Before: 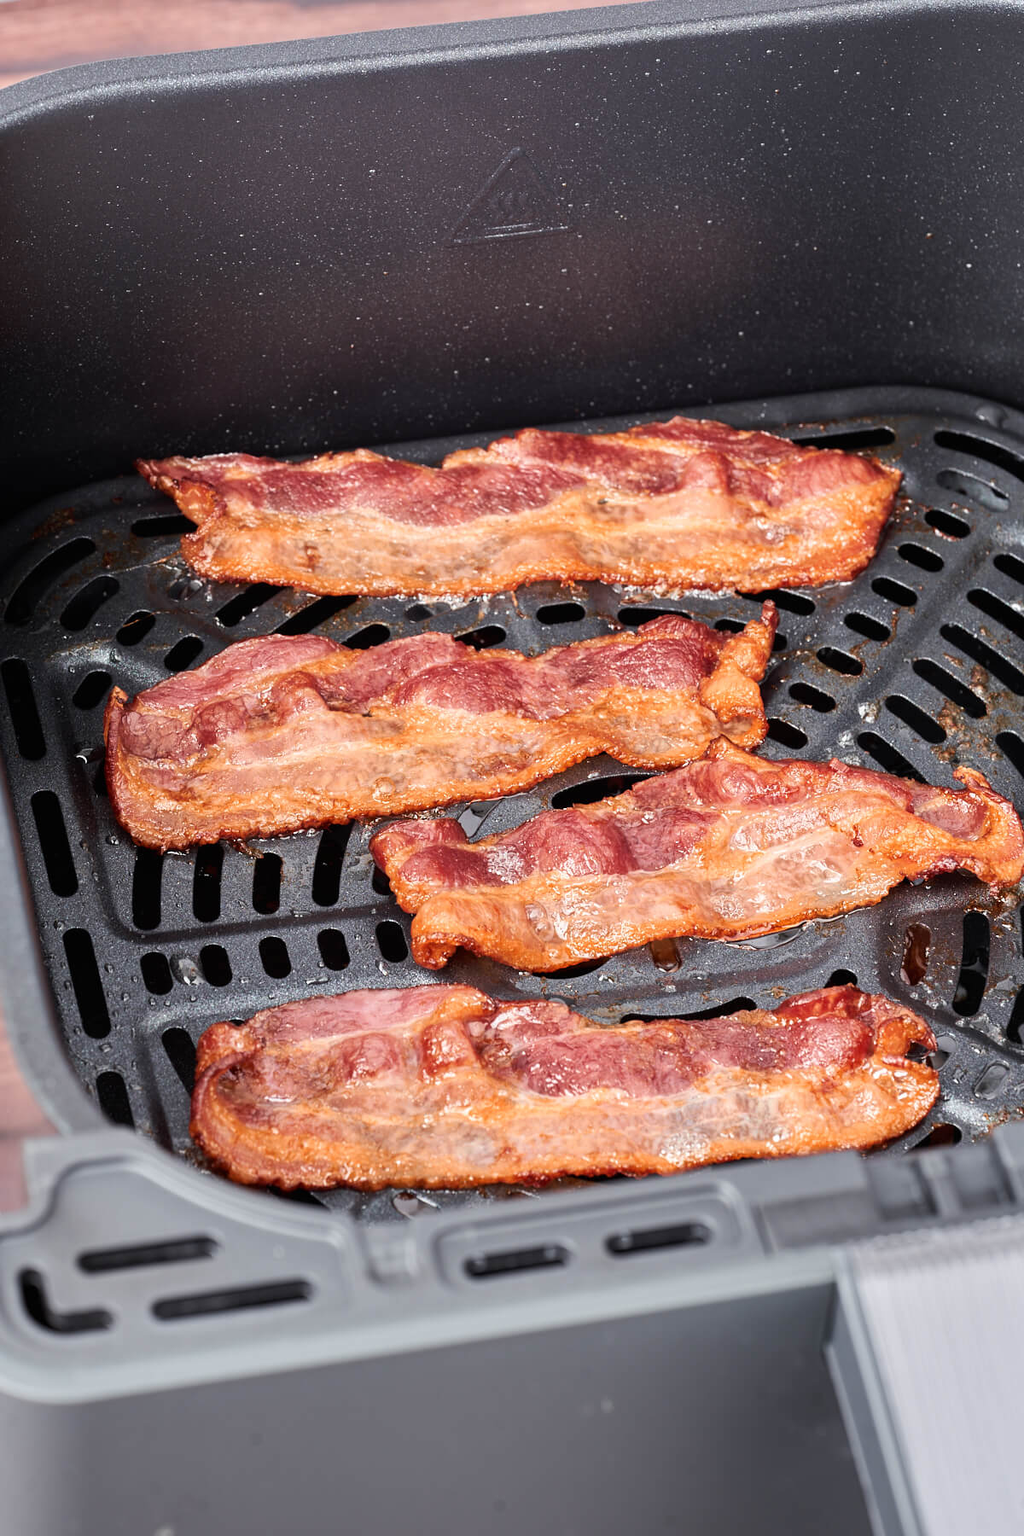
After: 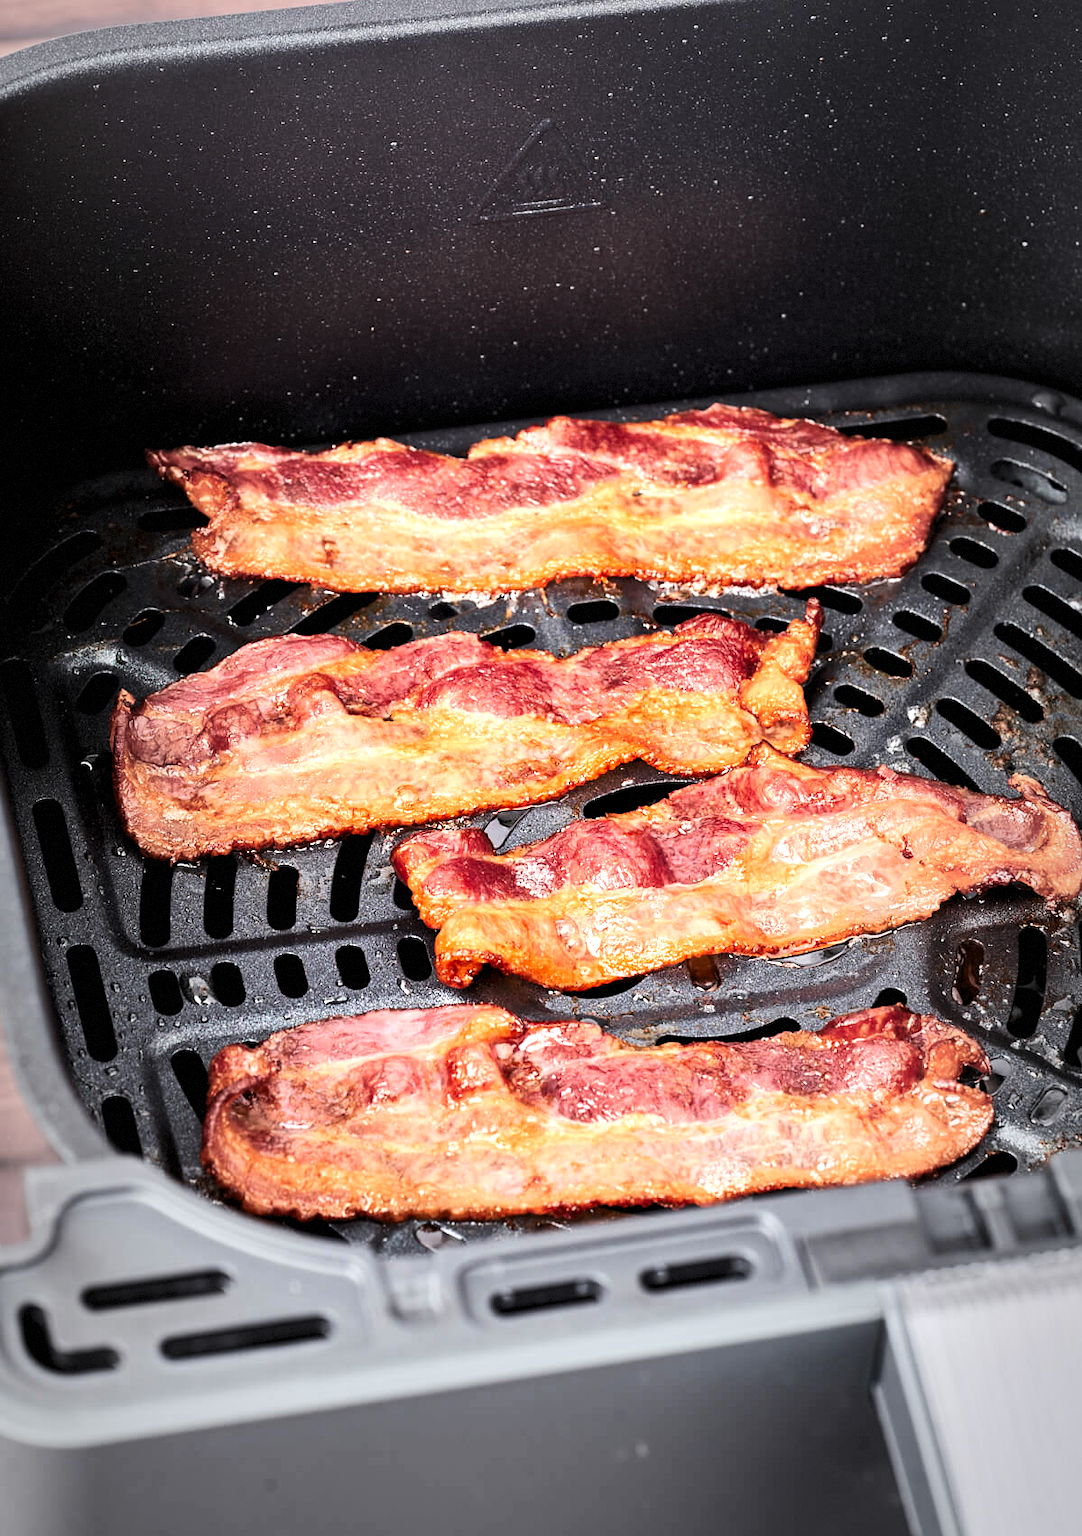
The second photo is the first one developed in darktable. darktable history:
vignetting: fall-off start 18.52%, fall-off radius 137.84%, width/height ratio 0.615, shape 0.601, dithering 8-bit output
contrast brightness saturation: contrast 0.233, brightness 0.101, saturation 0.291
crop and rotate: top 2.329%, bottom 3.07%
levels: black 3.86%, levels [0.052, 0.496, 0.908]
